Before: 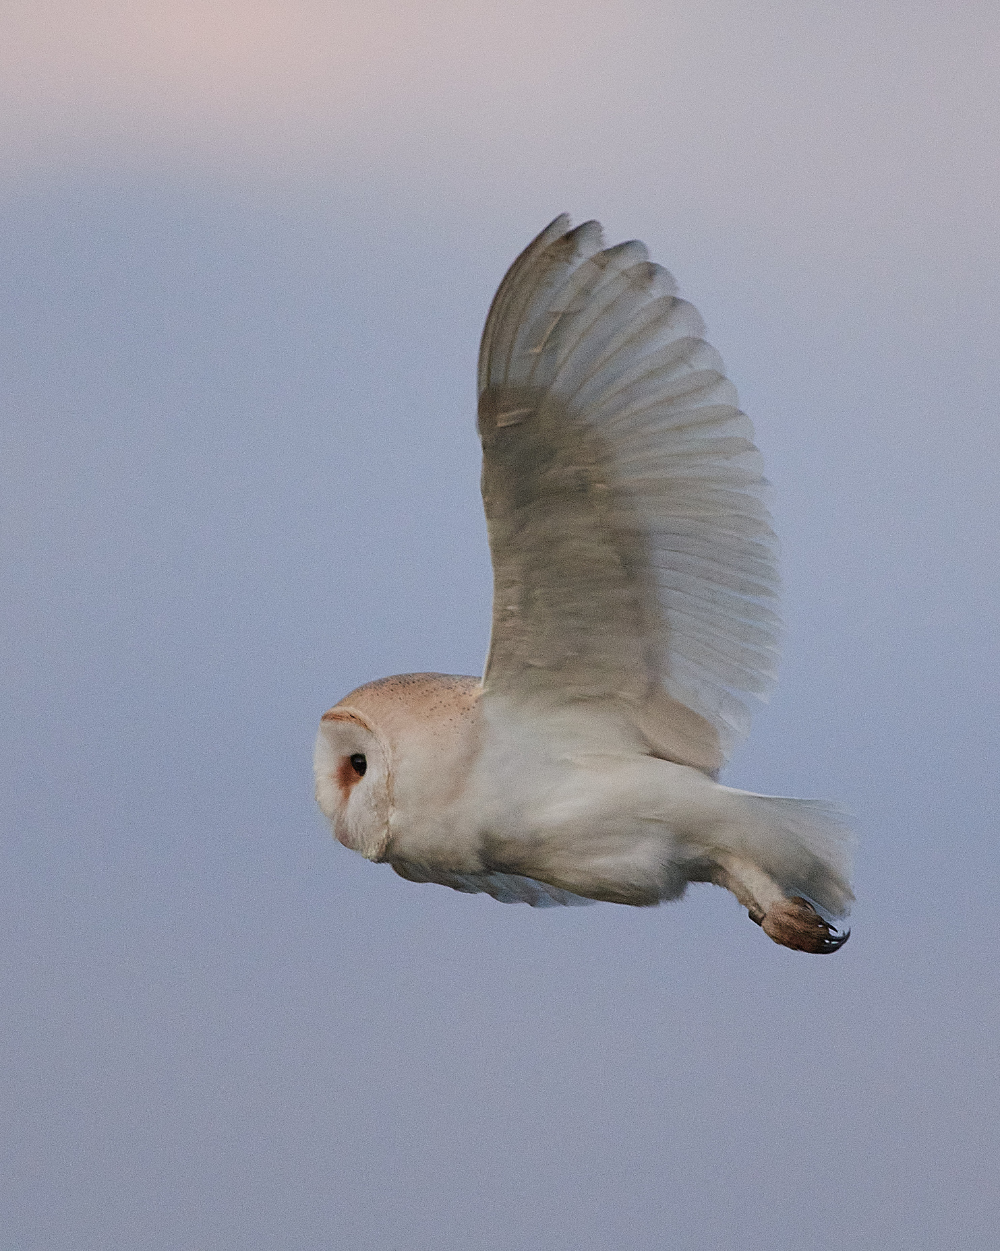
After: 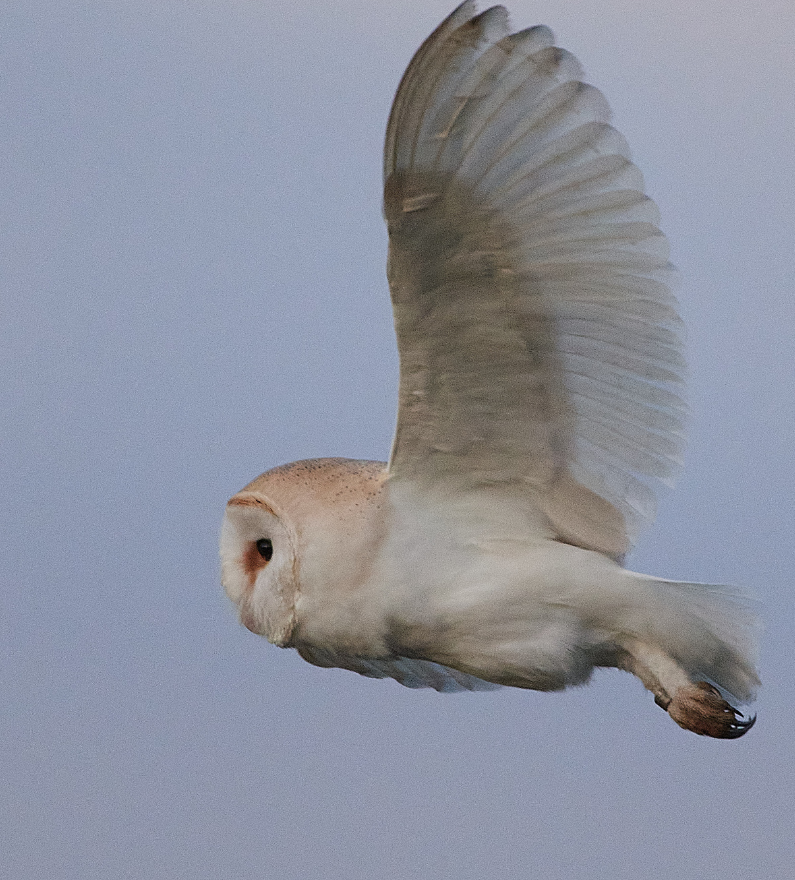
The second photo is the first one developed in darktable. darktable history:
crop: left 9.413%, top 17.221%, right 11.07%, bottom 12.394%
